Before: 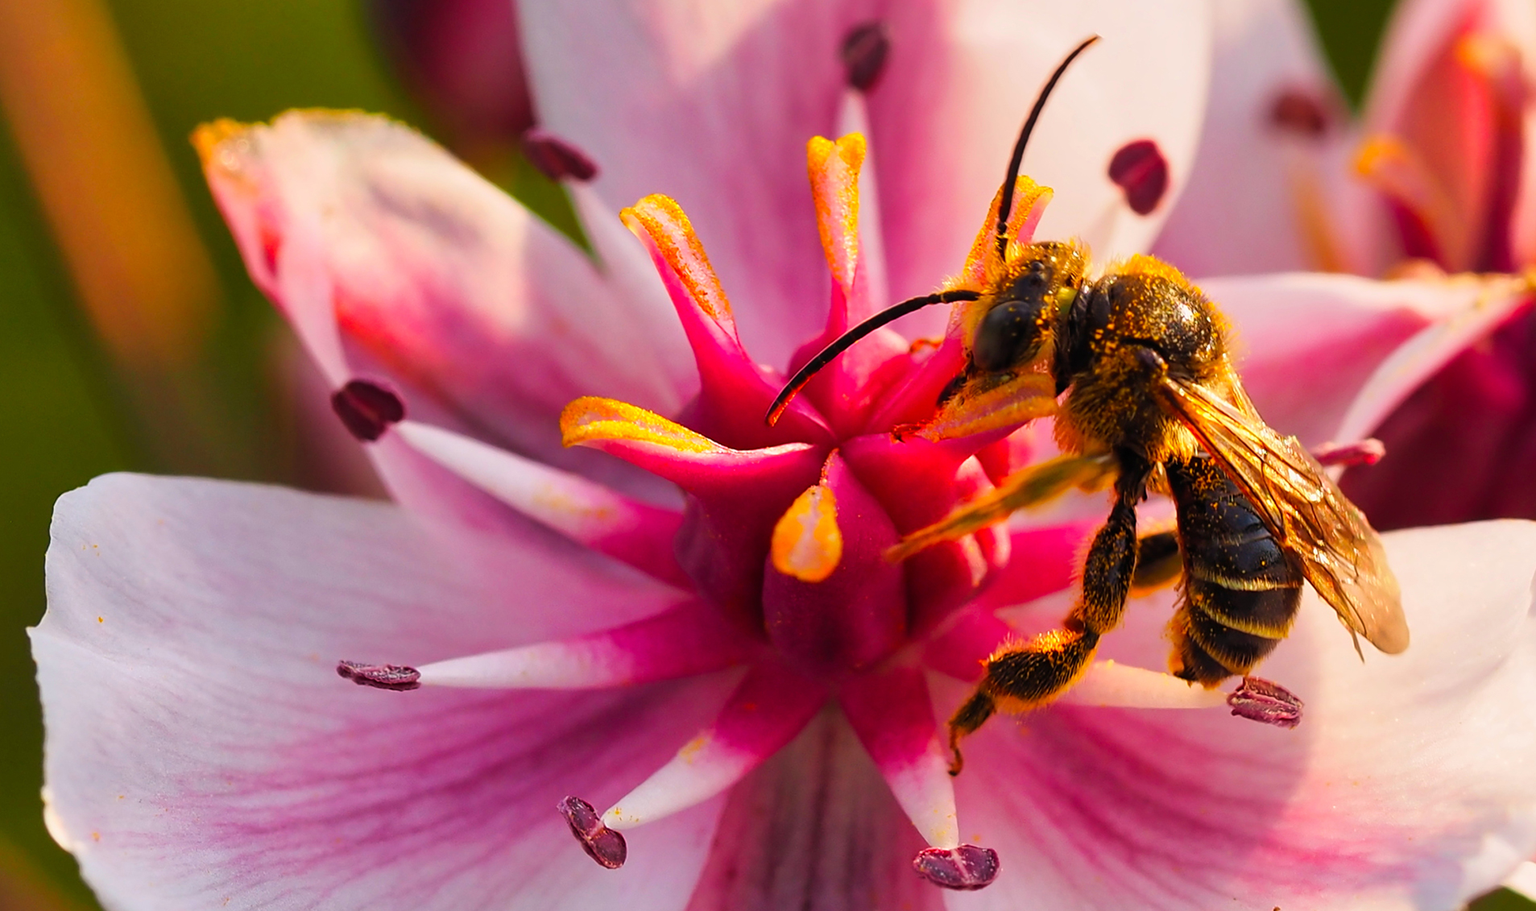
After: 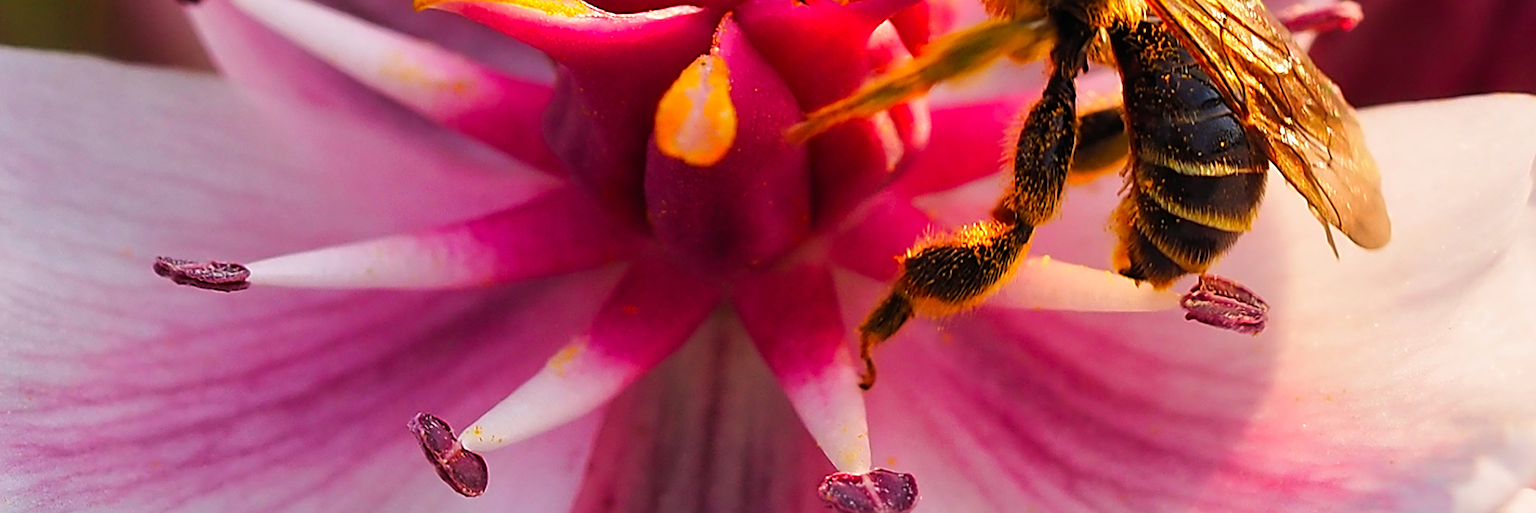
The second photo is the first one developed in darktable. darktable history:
crop and rotate: left 13.306%, top 48.129%, bottom 2.928%
sharpen: on, module defaults
